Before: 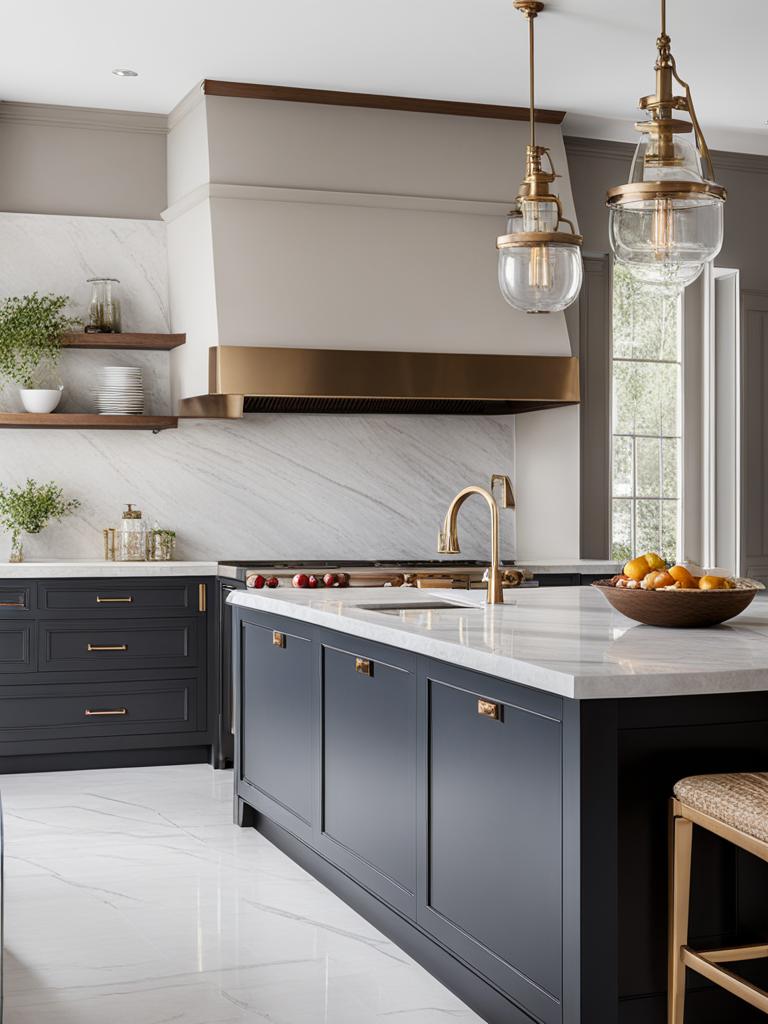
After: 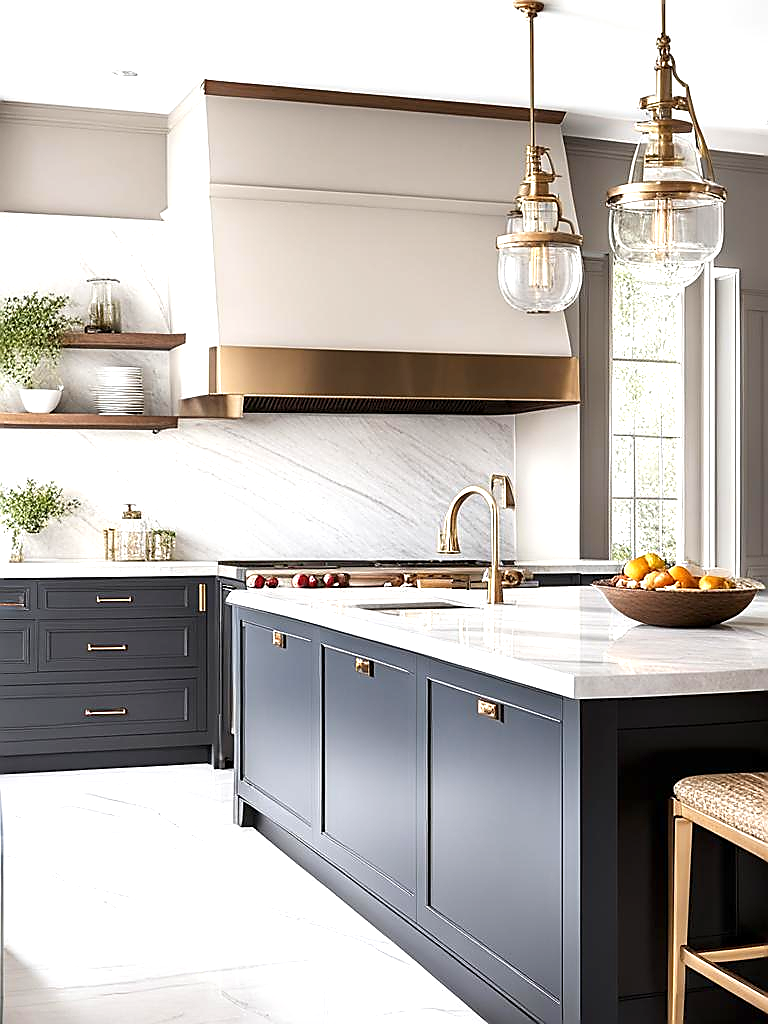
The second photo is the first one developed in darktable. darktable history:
sharpen: radius 1.376, amount 1.264, threshold 0.846
exposure: exposure 0.95 EV, compensate exposure bias true, compensate highlight preservation false
